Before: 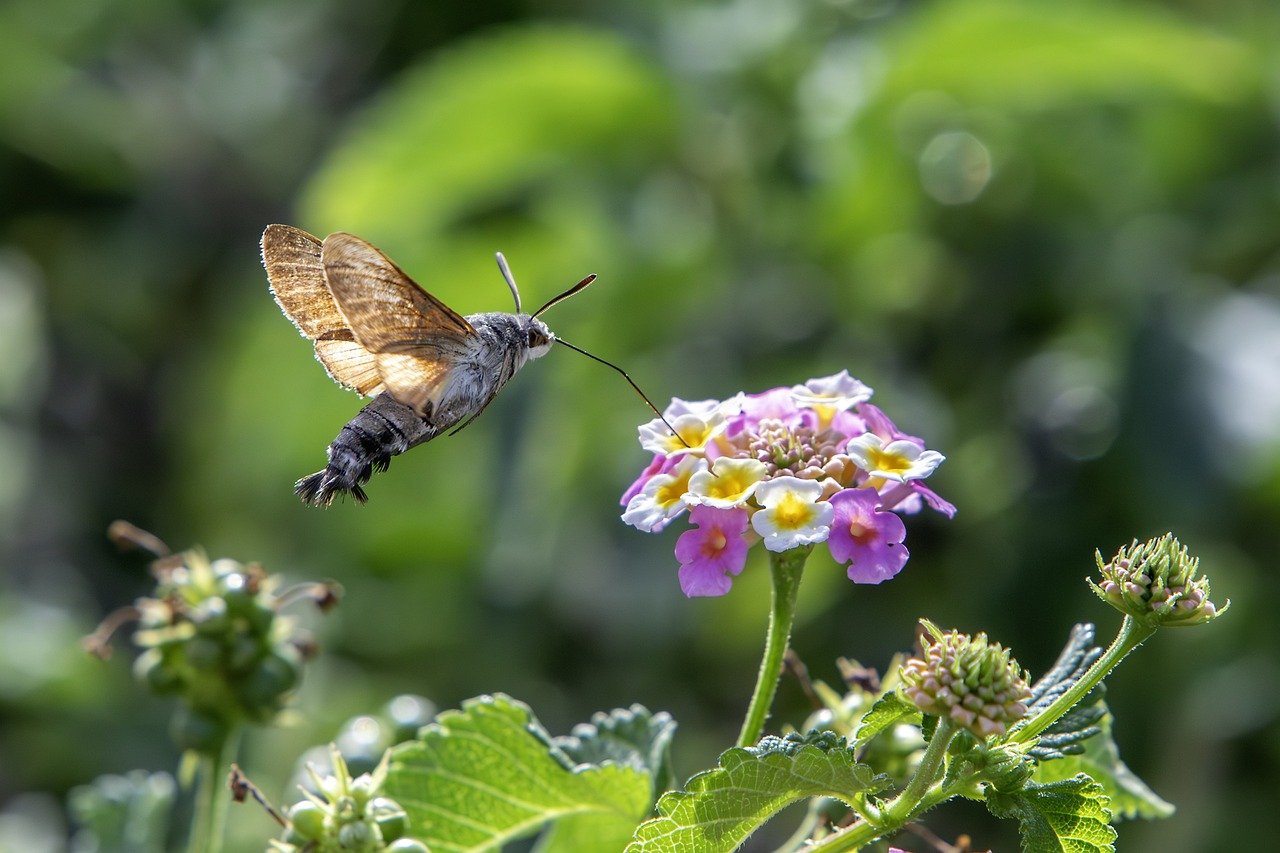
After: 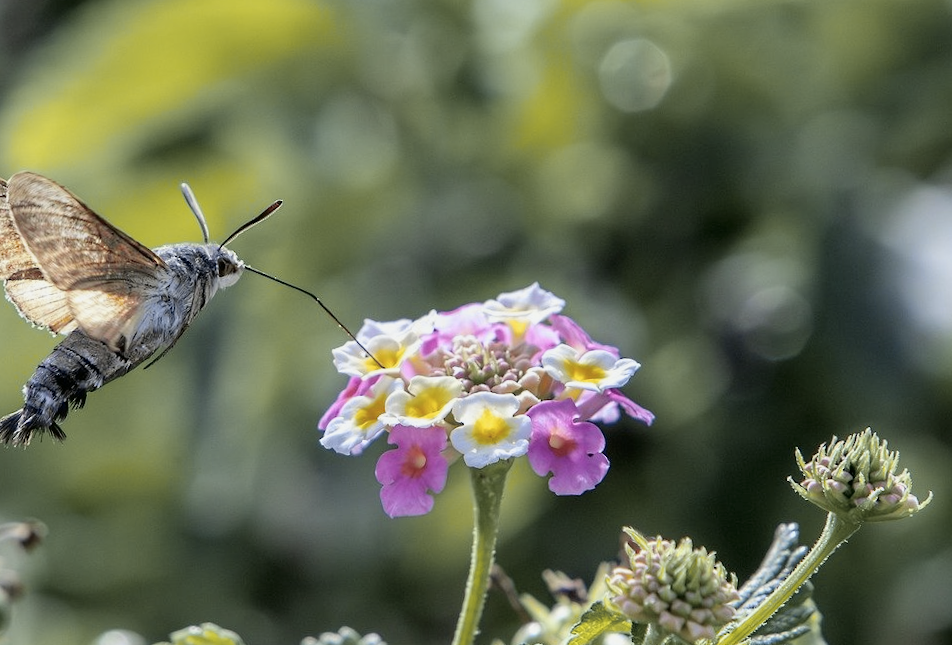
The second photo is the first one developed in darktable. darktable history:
crop: left 23.095%, top 5.827%, bottom 11.854%
contrast brightness saturation: contrast 0.06, brightness -0.01, saturation -0.23
tone curve: curves: ch0 [(0, 0) (0.07, 0.052) (0.23, 0.254) (0.486, 0.53) (0.822, 0.825) (0.994, 0.955)]; ch1 [(0, 0) (0.226, 0.261) (0.379, 0.442) (0.469, 0.472) (0.495, 0.495) (0.514, 0.504) (0.561, 0.568) (0.59, 0.612) (1, 1)]; ch2 [(0, 0) (0.269, 0.299) (0.459, 0.441) (0.498, 0.499) (0.523, 0.52) (0.586, 0.569) (0.635, 0.617) (0.659, 0.681) (0.718, 0.764) (1, 1)], color space Lab, independent channels, preserve colors none
rotate and perspective: rotation -3°, crop left 0.031, crop right 0.968, crop top 0.07, crop bottom 0.93
